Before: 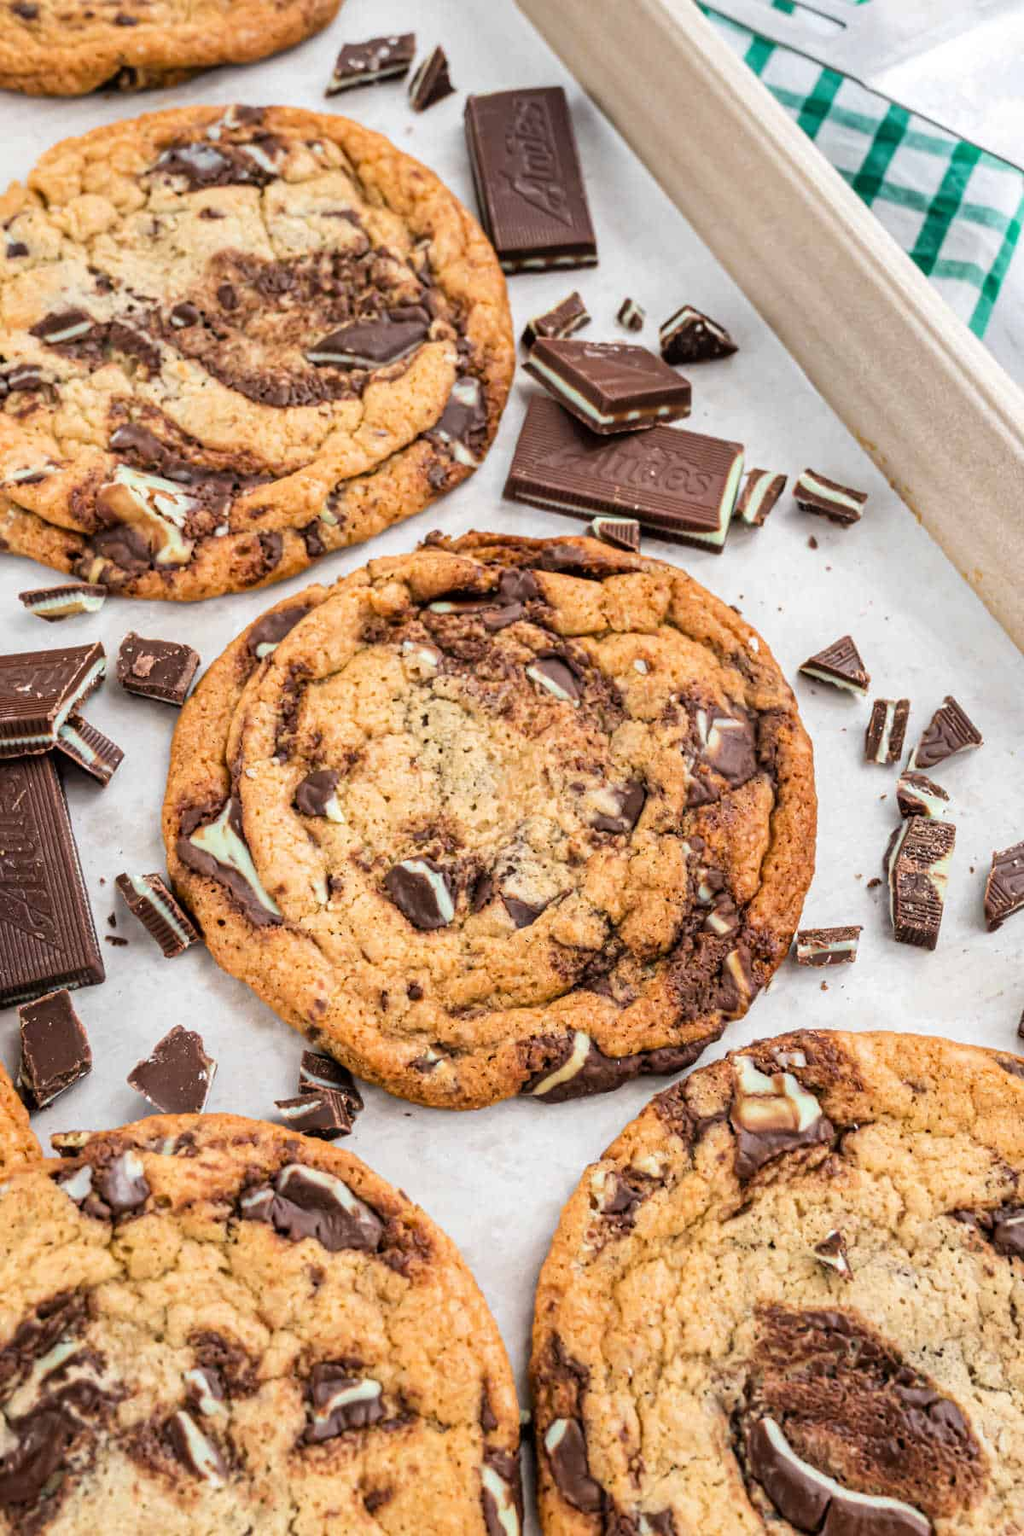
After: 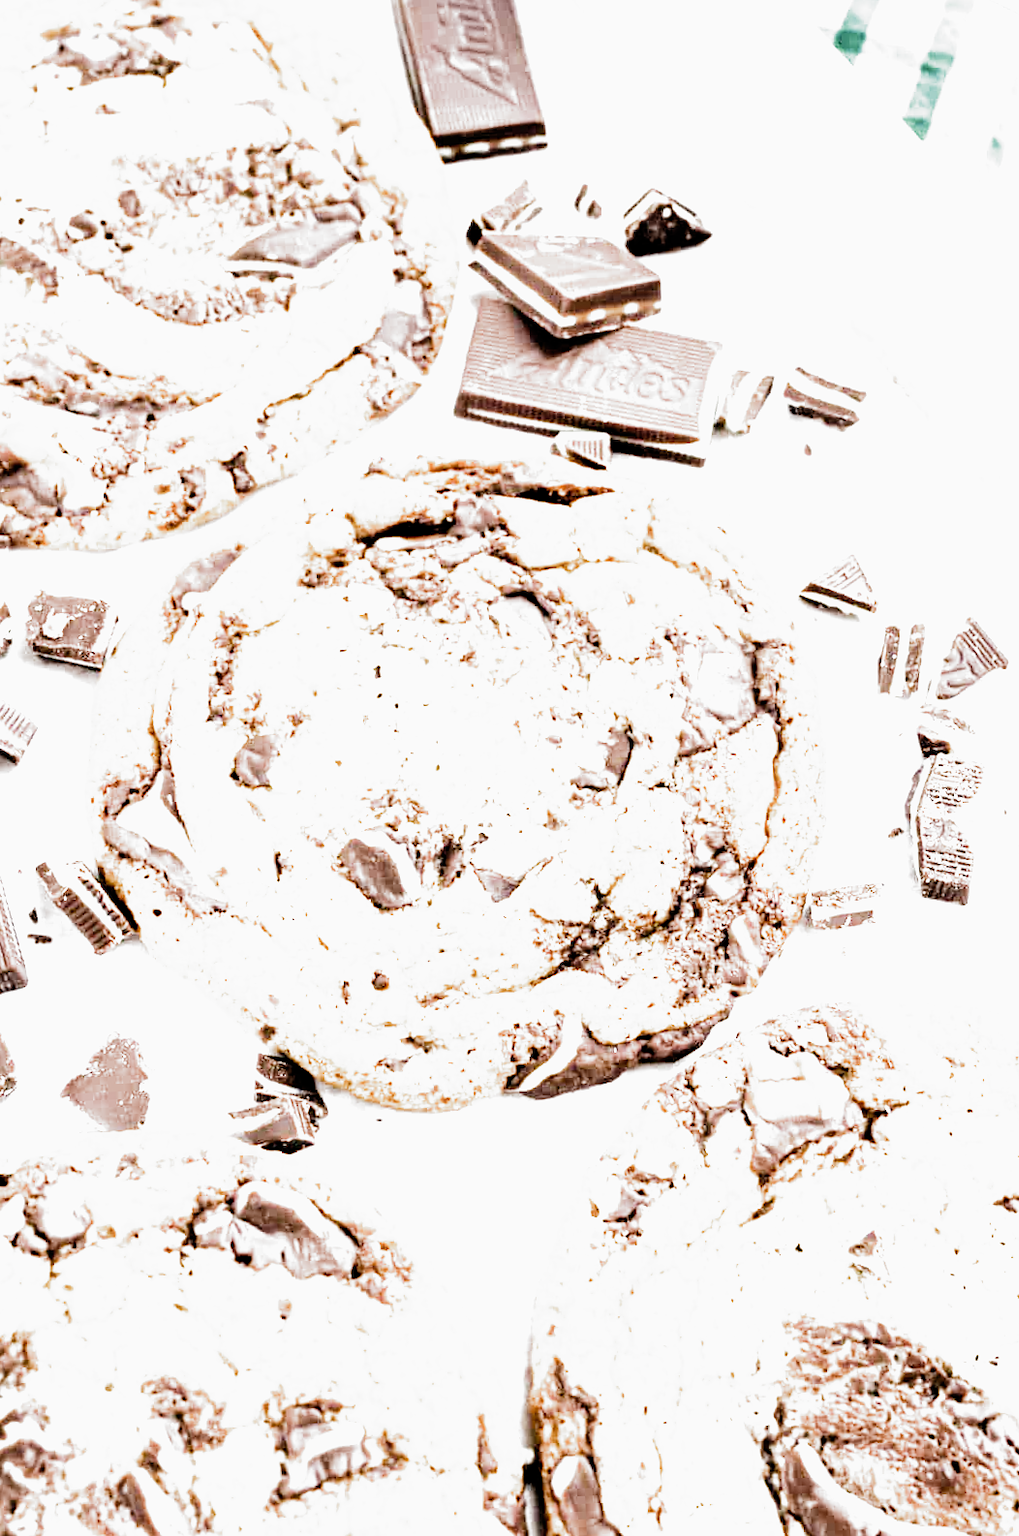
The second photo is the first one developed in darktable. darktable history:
exposure: black level correction 0, exposure 2.165 EV, compensate highlight preservation false
color calibration: illuminant same as pipeline (D50), adaptation none (bypass), x 0.332, y 0.334, temperature 5018.7 K
tone equalizer: -8 EV -0.752 EV, -7 EV -0.724 EV, -6 EV -0.613 EV, -5 EV -0.363 EV, -3 EV 0.373 EV, -2 EV 0.6 EV, -1 EV 0.687 EV, +0 EV 0.744 EV, edges refinement/feathering 500, mask exposure compensation -1.57 EV, preserve details no
contrast brightness saturation: contrast 0.102, saturation -0.288
filmic rgb: black relative exposure -4.91 EV, white relative exposure 2.83 EV, hardness 3.71, add noise in highlights 0, preserve chrominance no, color science v3 (2019), use custom middle-gray values true, iterations of high-quality reconstruction 0, contrast in highlights soft
crop and rotate: angle 2.72°, left 6.023%, top 5.717%
tone curve: curves: ch0 [(0, 0) (0.059, 0.027) (0.162, 0.125) (0.304, 0.279) (0.547, 0.532) (0.828, 0.815) (1, 0.983)]; ch1 [(0, 0) (0.23, 0.166) (0.34, 0.298) (0.371, 0.334) (0.435, 0.413) (0.477, 0.469) (0.499, 0.498) (0.529, 0.544) (0.559, 0.587) (0.743, 0.798) (1, 1)]; ch2 [(0, 0) (0.431, 0.414) (0.498, 0.503) (0.524, 0.531) (0.568, 0.567) (0.6, 0.597) (0.643, 0.631) (0.74, 0.721) (1, 1)], preserve colors none
contrast equalizer: octaves 7, y [[0.5, 0.488, 0.462, 0.461, 0.491, 0.5], [0.5 ×6], [0.5 ×6], [0 ×6], [0 ×6]]
